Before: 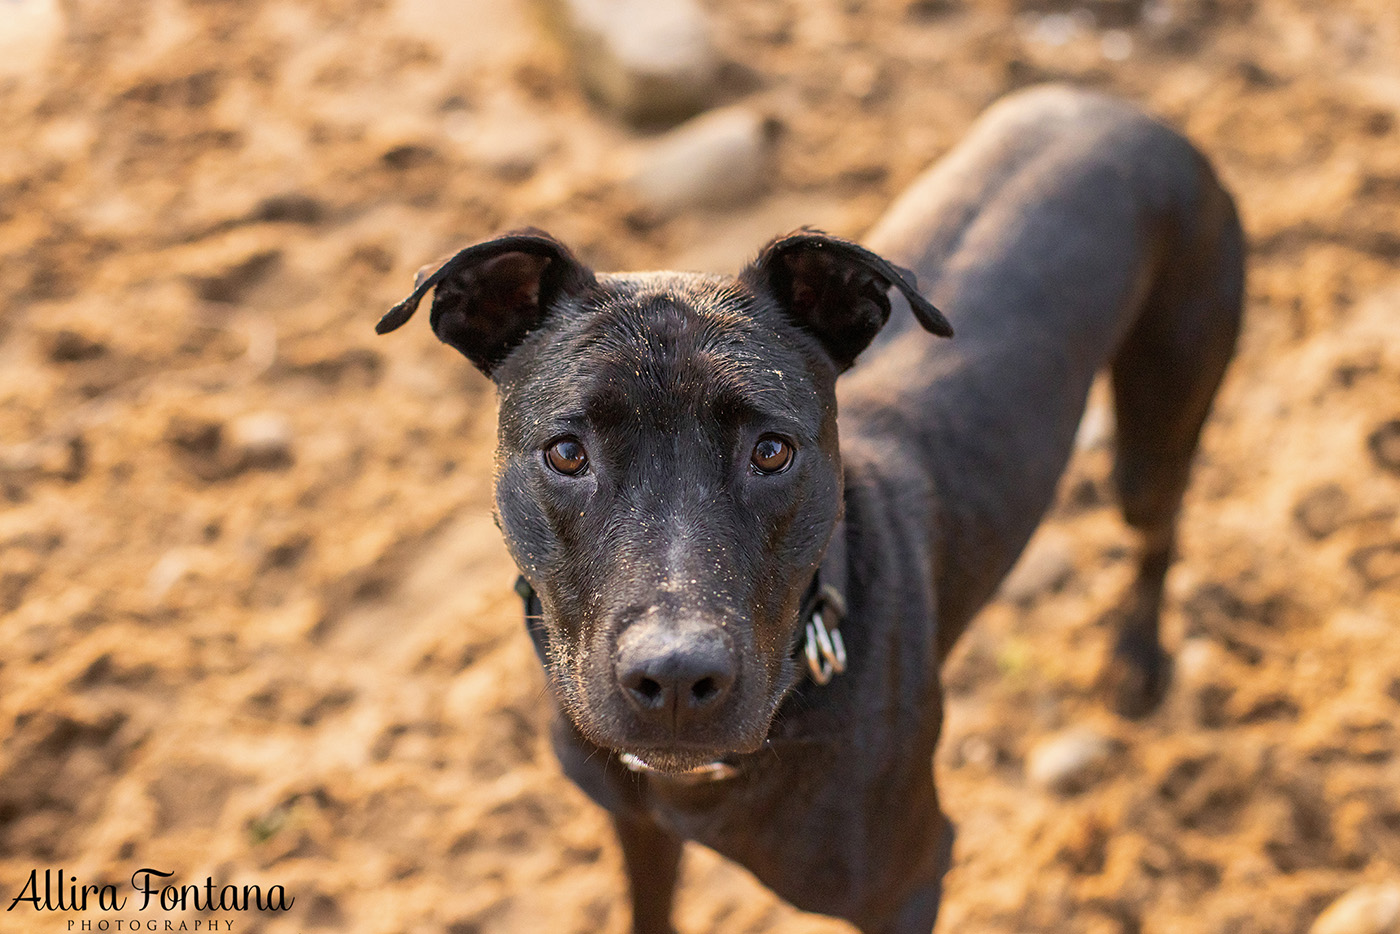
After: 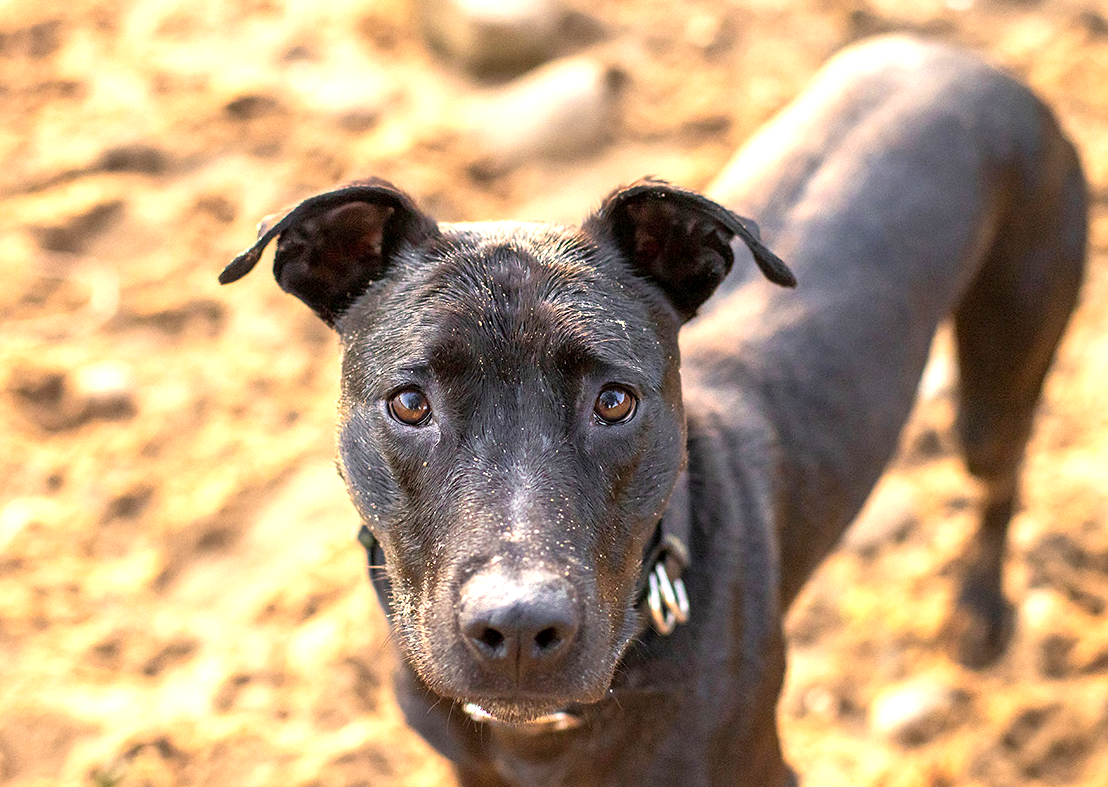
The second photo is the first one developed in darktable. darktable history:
crop: left 11.225%, top 5.381%, right 9.565%, bottom 10.314%
exposure: black level correction 0.001, exposure 1 EV, compensate highlight preservation false
